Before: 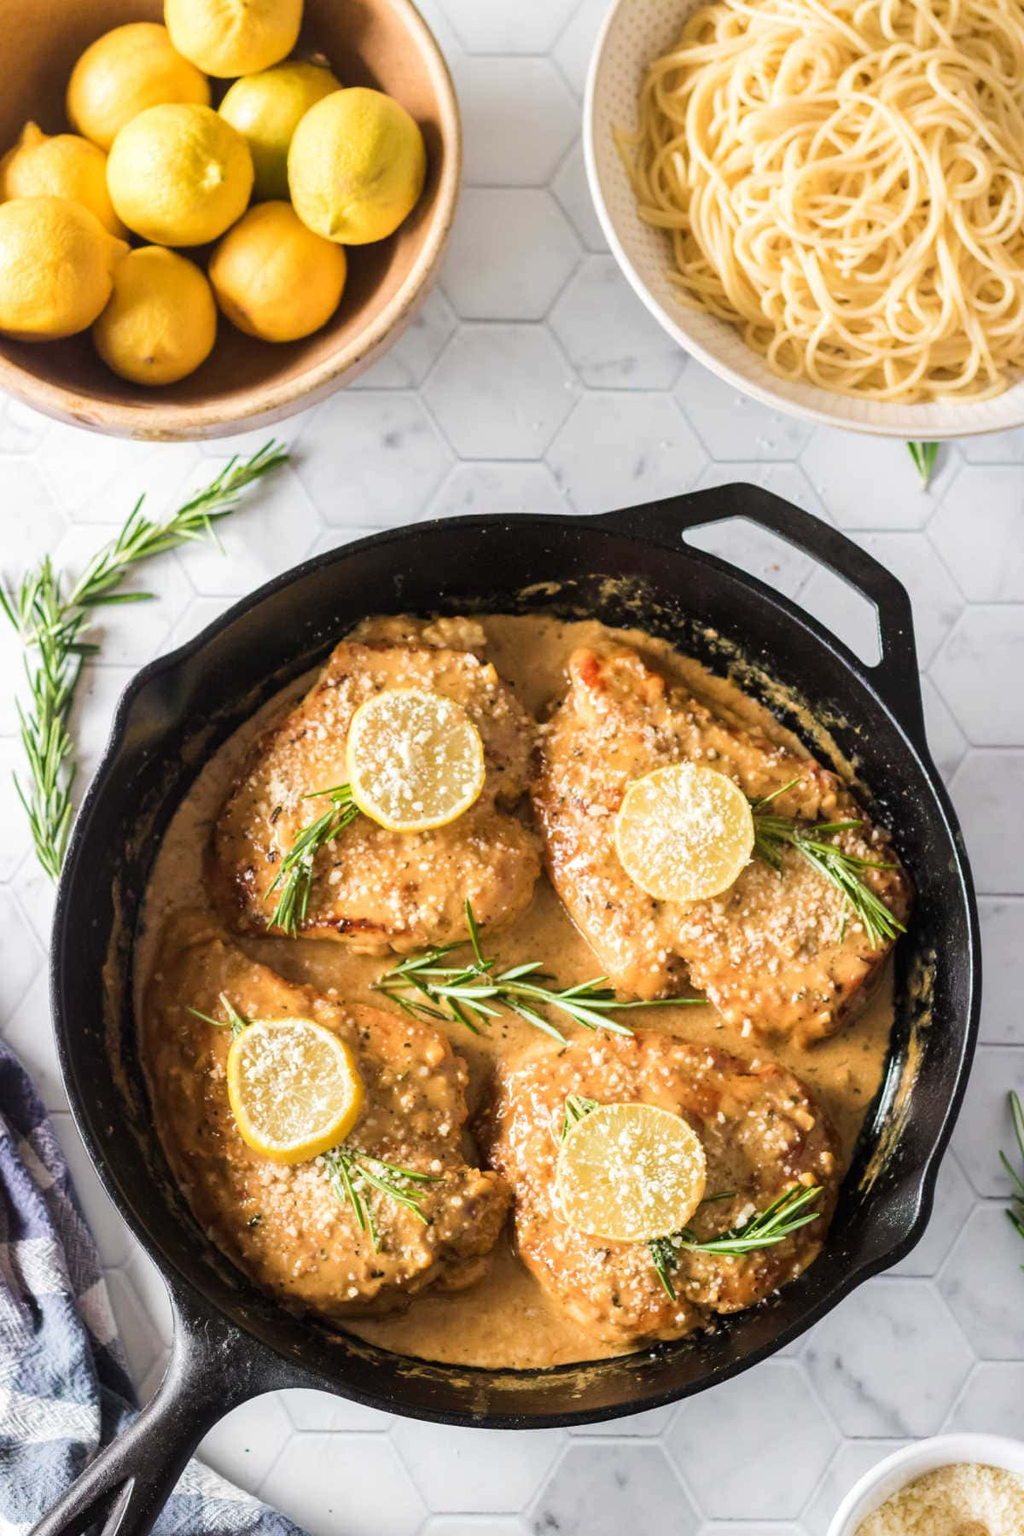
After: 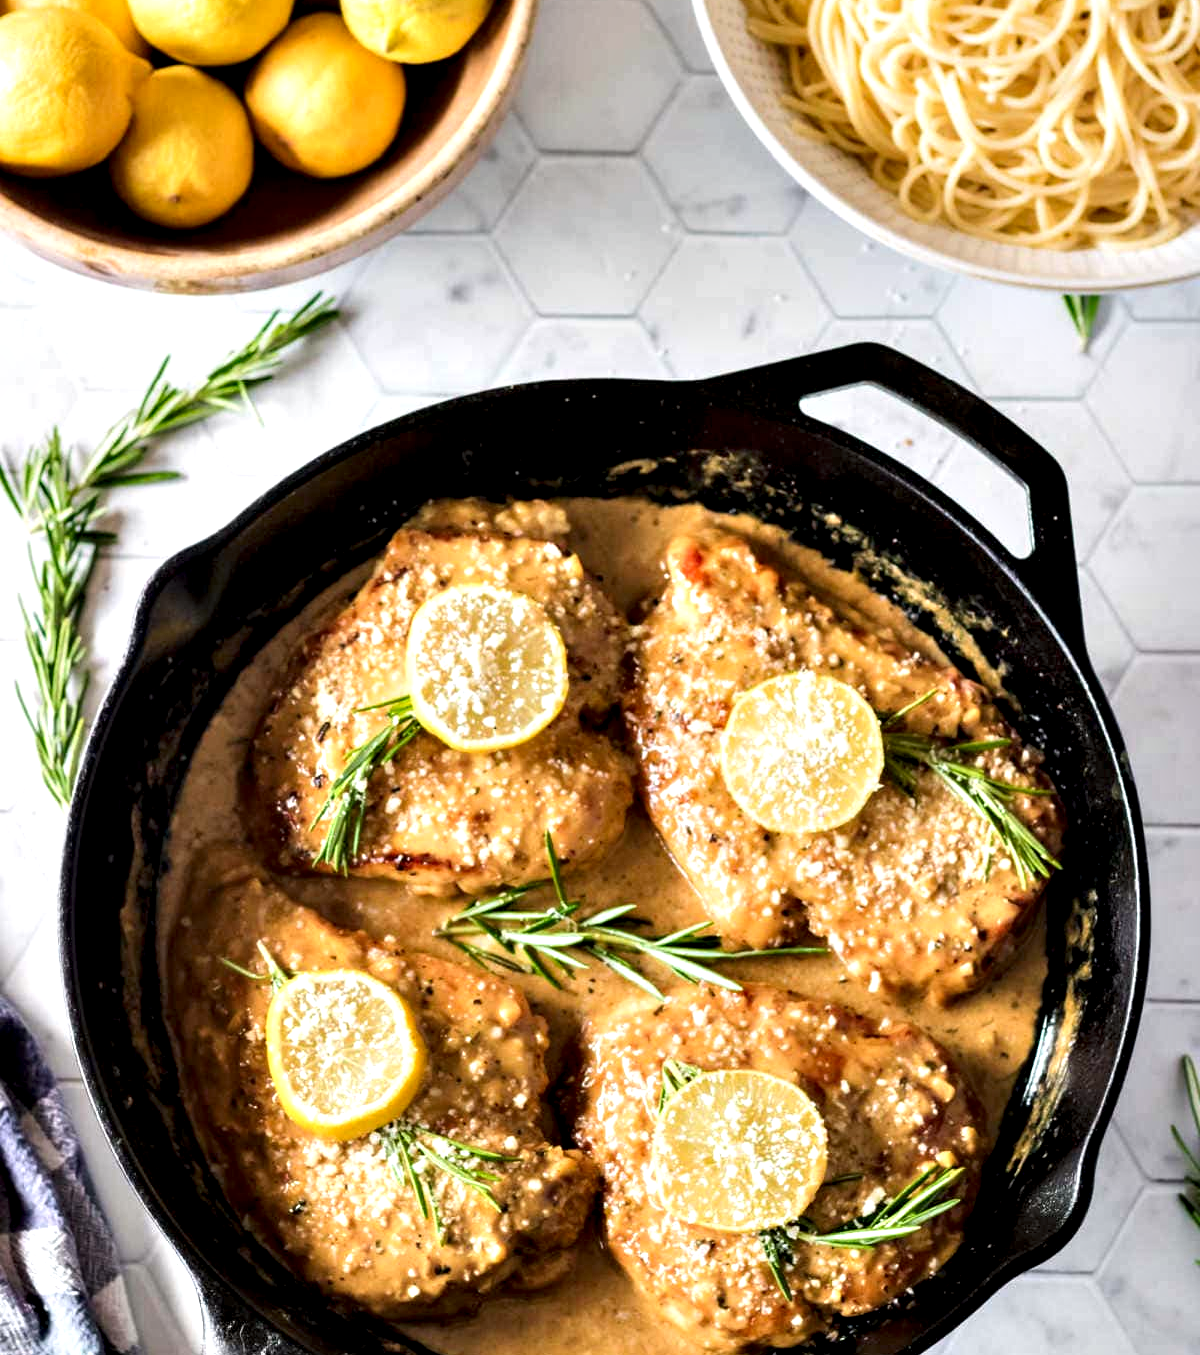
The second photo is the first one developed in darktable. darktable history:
crop and rotate: top 12.421%, bottom 12.284%
contrast equalizer: octaves 7, y [[0.6 ×6], [0.55 ×6], [0 ×6], [0 ×6], [0 ×6]]
